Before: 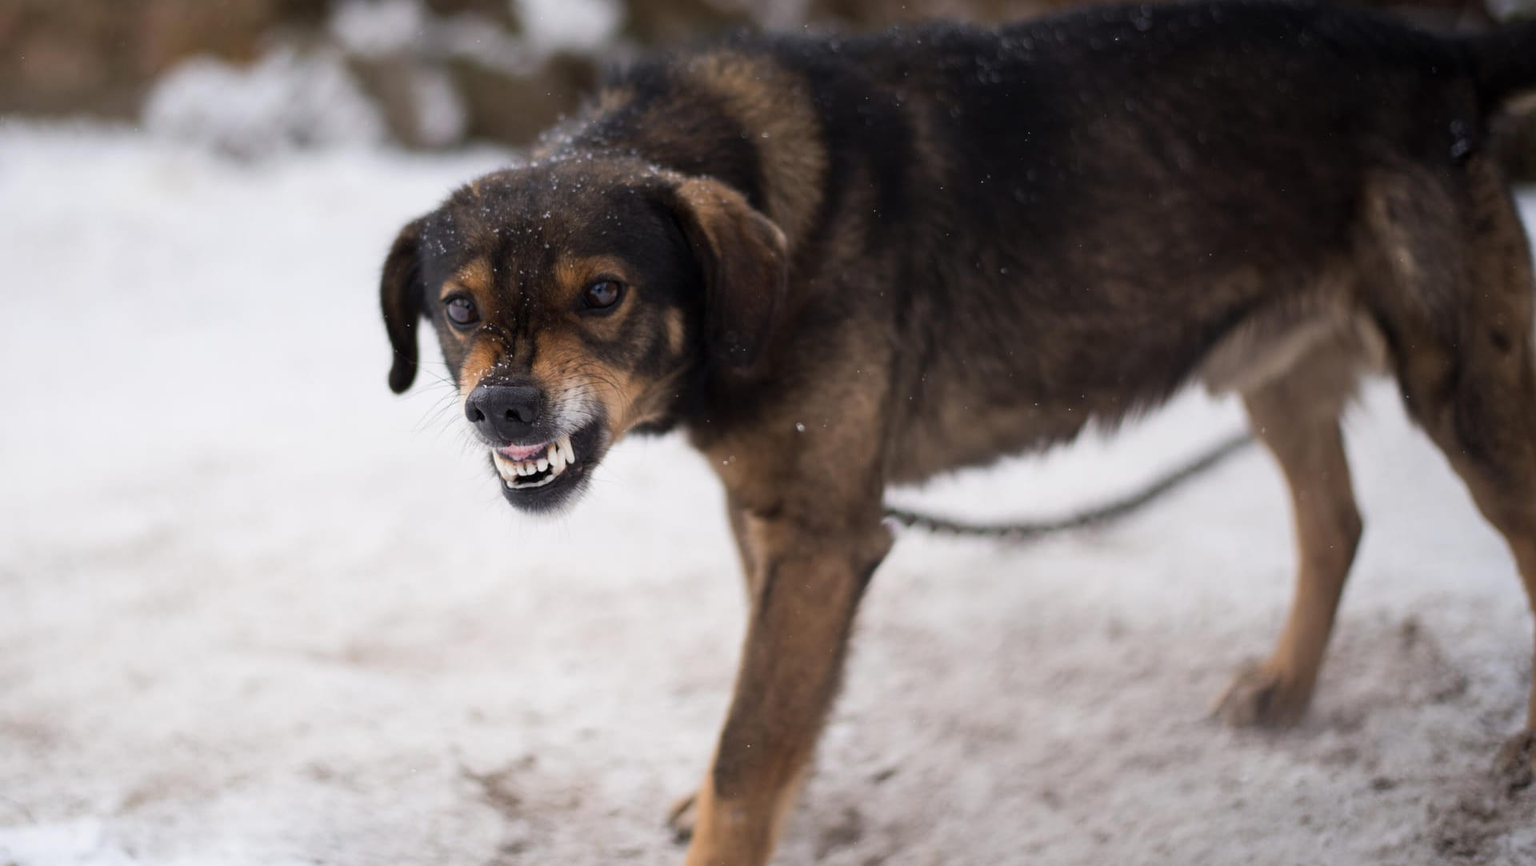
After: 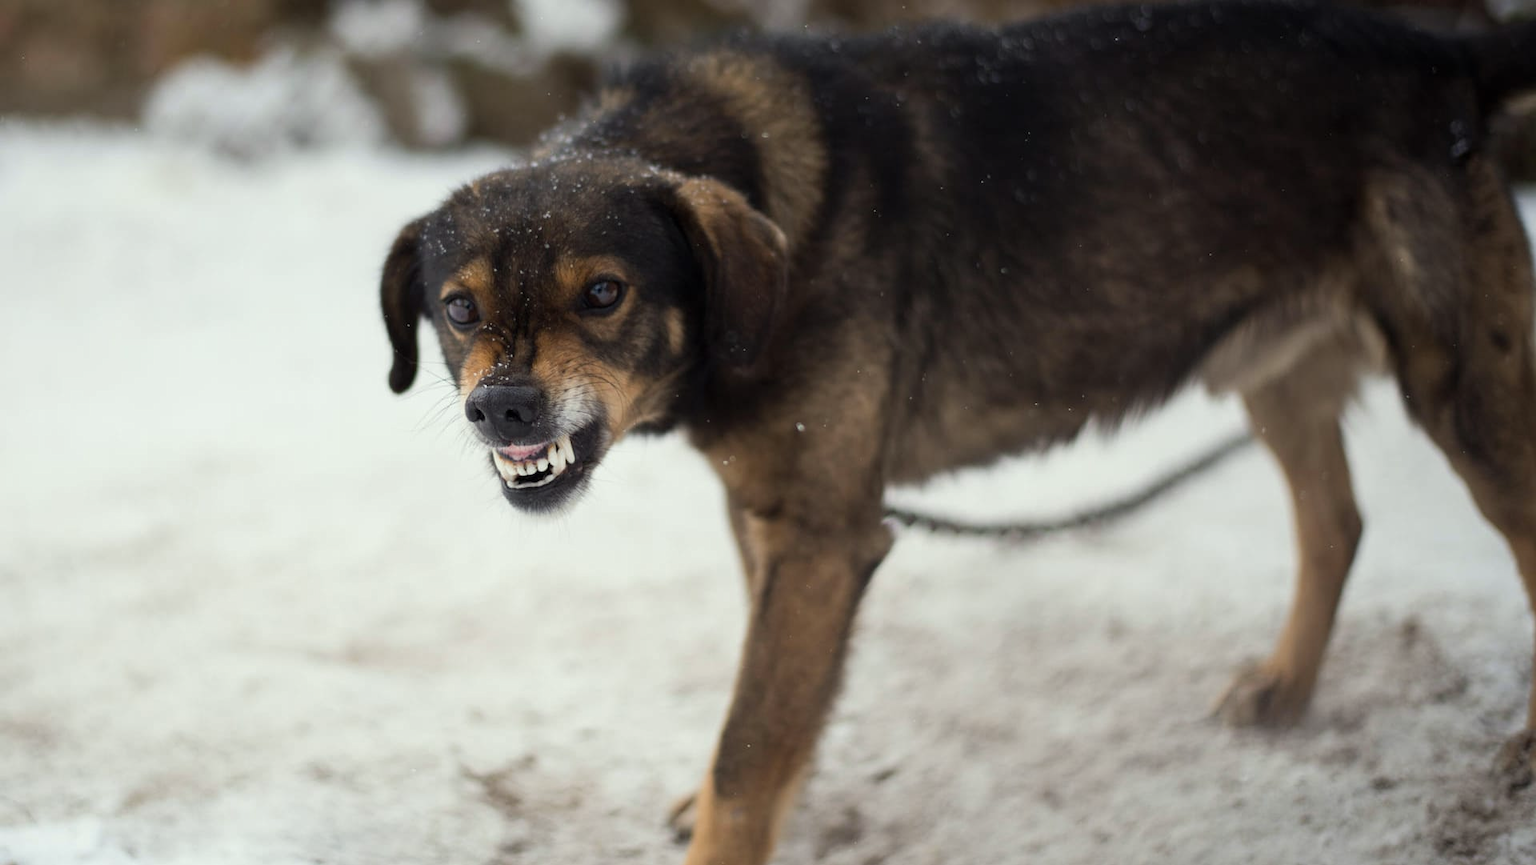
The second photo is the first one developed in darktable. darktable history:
color correction: highlights a* -4.77, highlights b* 5.03, saturation 0.948
